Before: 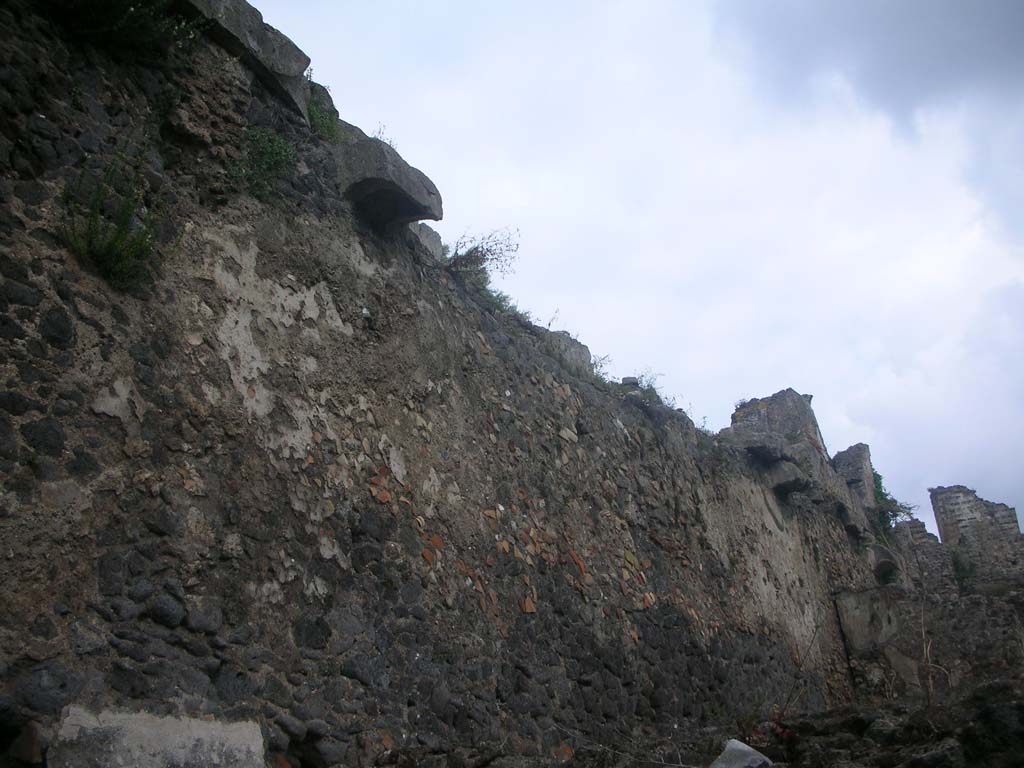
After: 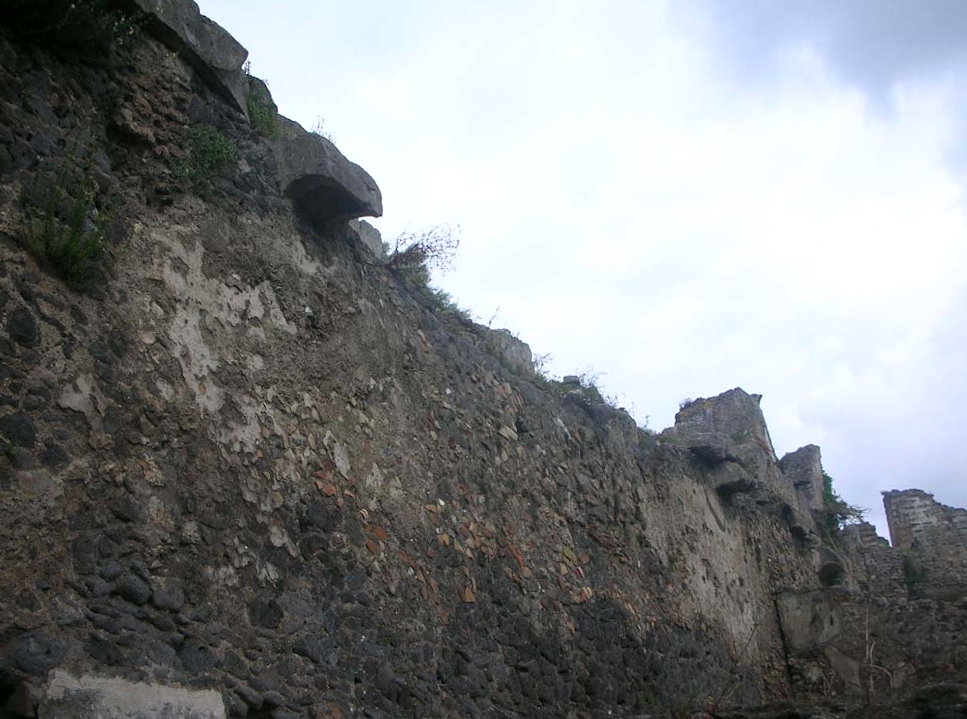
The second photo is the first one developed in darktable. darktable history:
tone equalizer: on, module defaults
color zones: curves: ch1 [(0, 0.469) (0.001, 0.469) (0.12, 0.446) (0.248, 0.469) (0.5, 0.5) (0.748, 0.5) (0.999, 0.469) (1, 0.469)]
exposure: exposure 0.2 EV, compensate highlight preservation false
rotate and perspective: rotation 0.062°, lens shift (vertical) 0.115, lens shift (horizontal) -0.133, crop left 0.047, crop right 0.94, crop top 0.061, crop bottom 0.94
